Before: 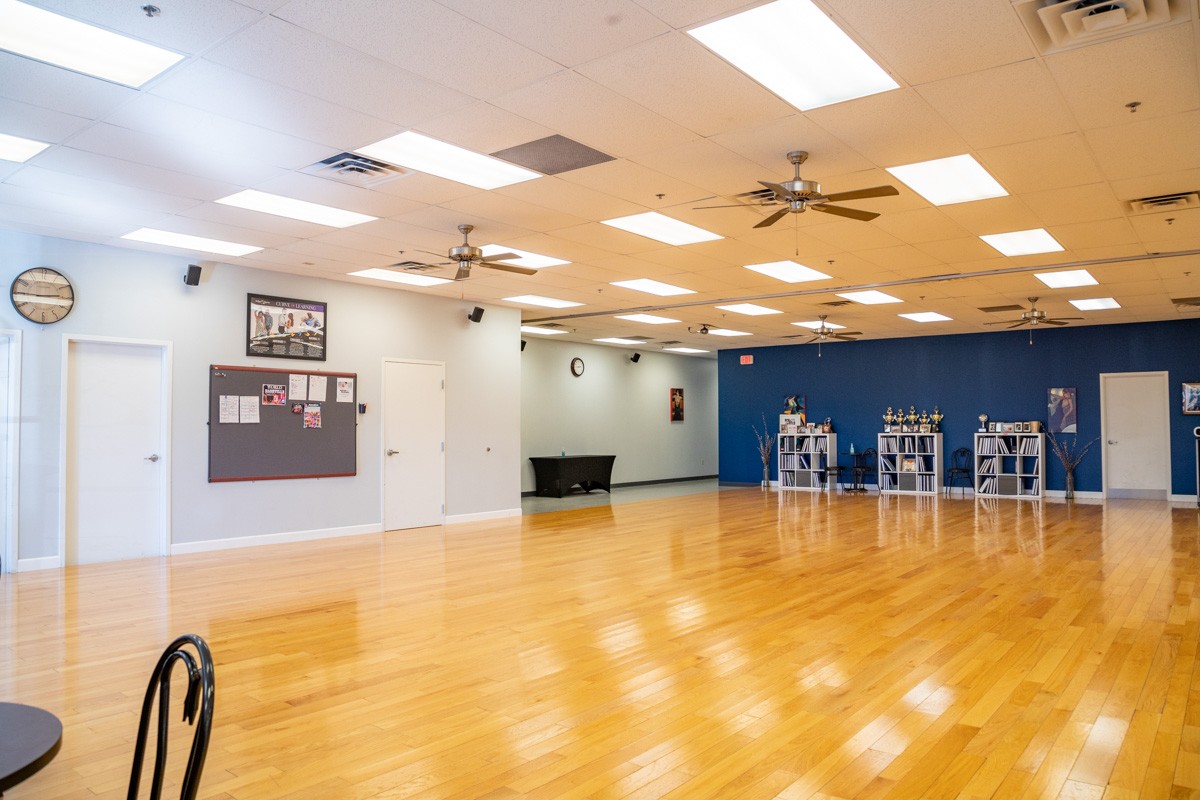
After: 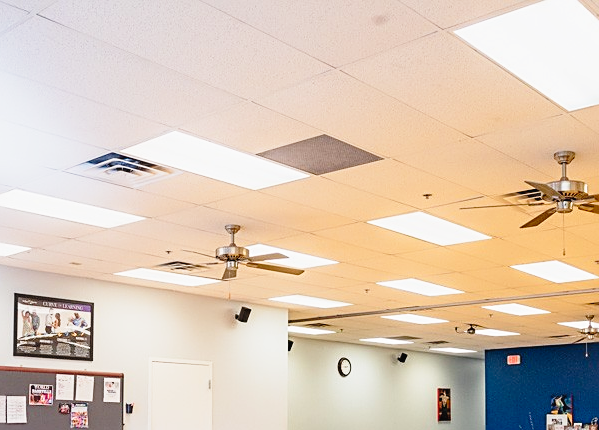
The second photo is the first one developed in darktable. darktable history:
crop: left 19.477%, right 30.552%, bottom 46.127%
tone equalizer: on, module defaults
tone curve: curves: ch0 [(0, 0.021) (0.049, 0.044) (0.157, 0.131) (0.359, 0.419) (0.469, 0.544) (0.634, 0.722) (0.839, 0.909) (0.998, 0.978)]; ch1 [(0, 0) (0.437, 0.408) (0.472, 0.47) (0.502, 0.503) (0.527, 0.53) (0.564, 0.573) (0.614, 0.654) (0.669, 0.748) (0.859, 0.899) (1, 1)]; ch2 [(0, 0) (0.33, 0.301) (0.421, 0.443) (0.487, 0.504) (0.502, 0.509) (0.535, 0.537) (0.565, 0.595) (0.608, 0.667) (1, 1)], preserve colors none
sharpen: on, module defaults
